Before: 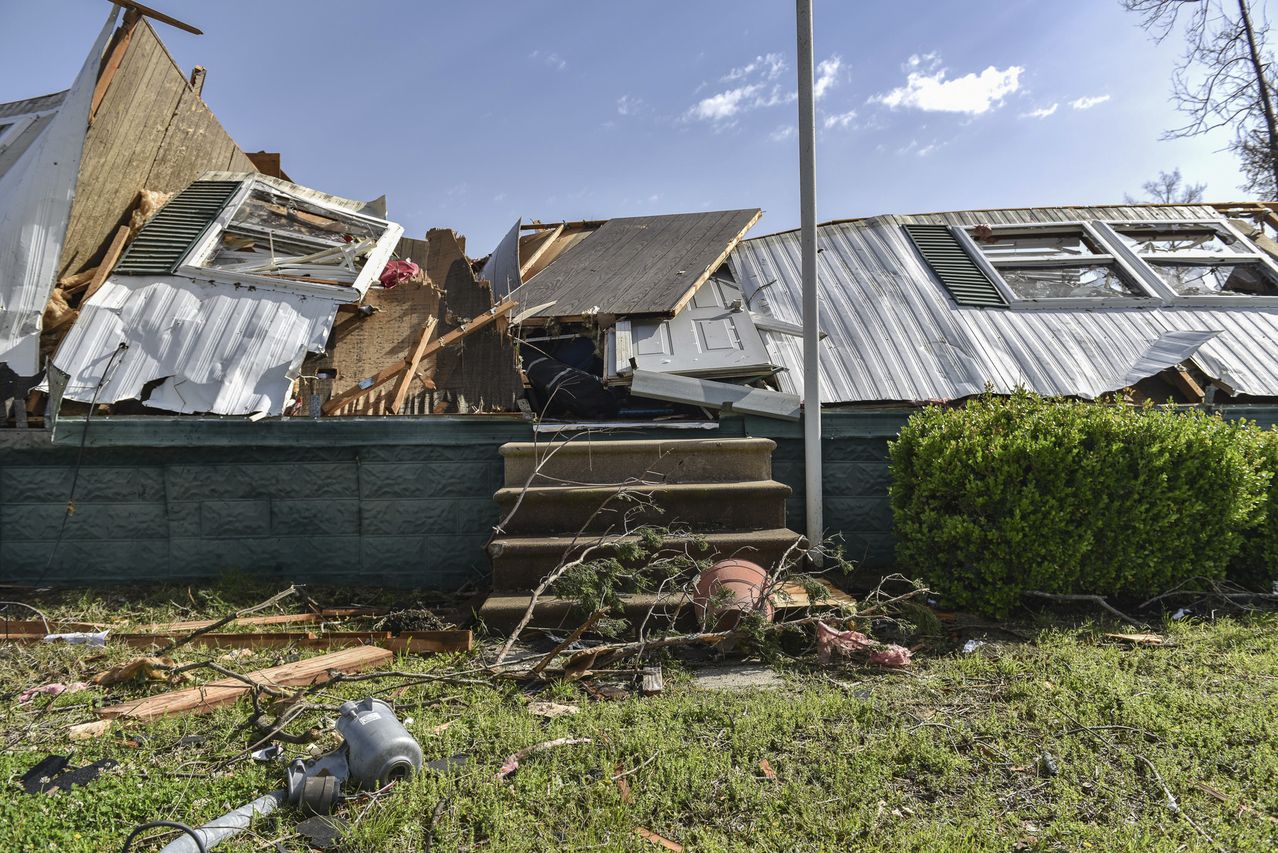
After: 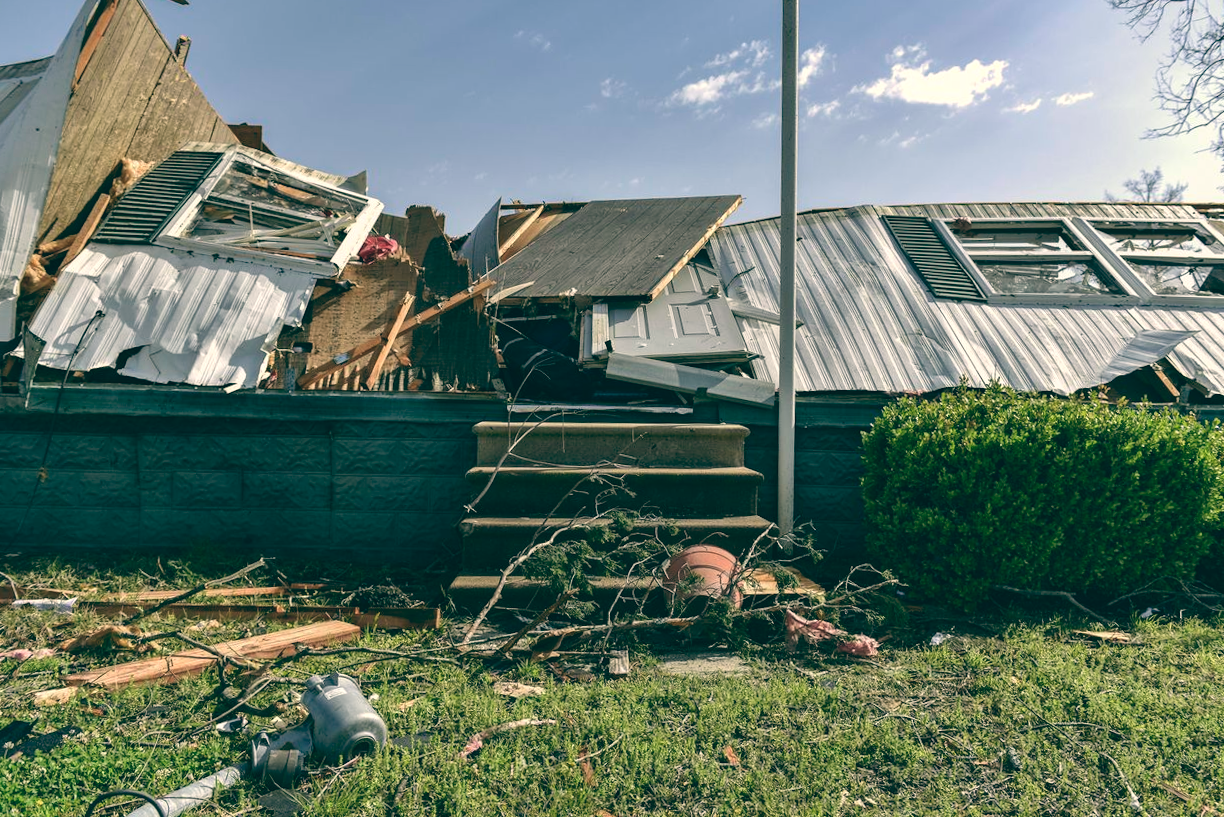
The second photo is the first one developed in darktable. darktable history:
color balance: lift [1.005, 0.99, 1.007, 1.01], gamma [1, 0.979, 1.011, 1.021], gain [0.923, 1.098, 1.025, 0.902], input saturation 90.45%, contrast 7.73%, output saturation 105.91%
crop and rotate: angle -1.69°
